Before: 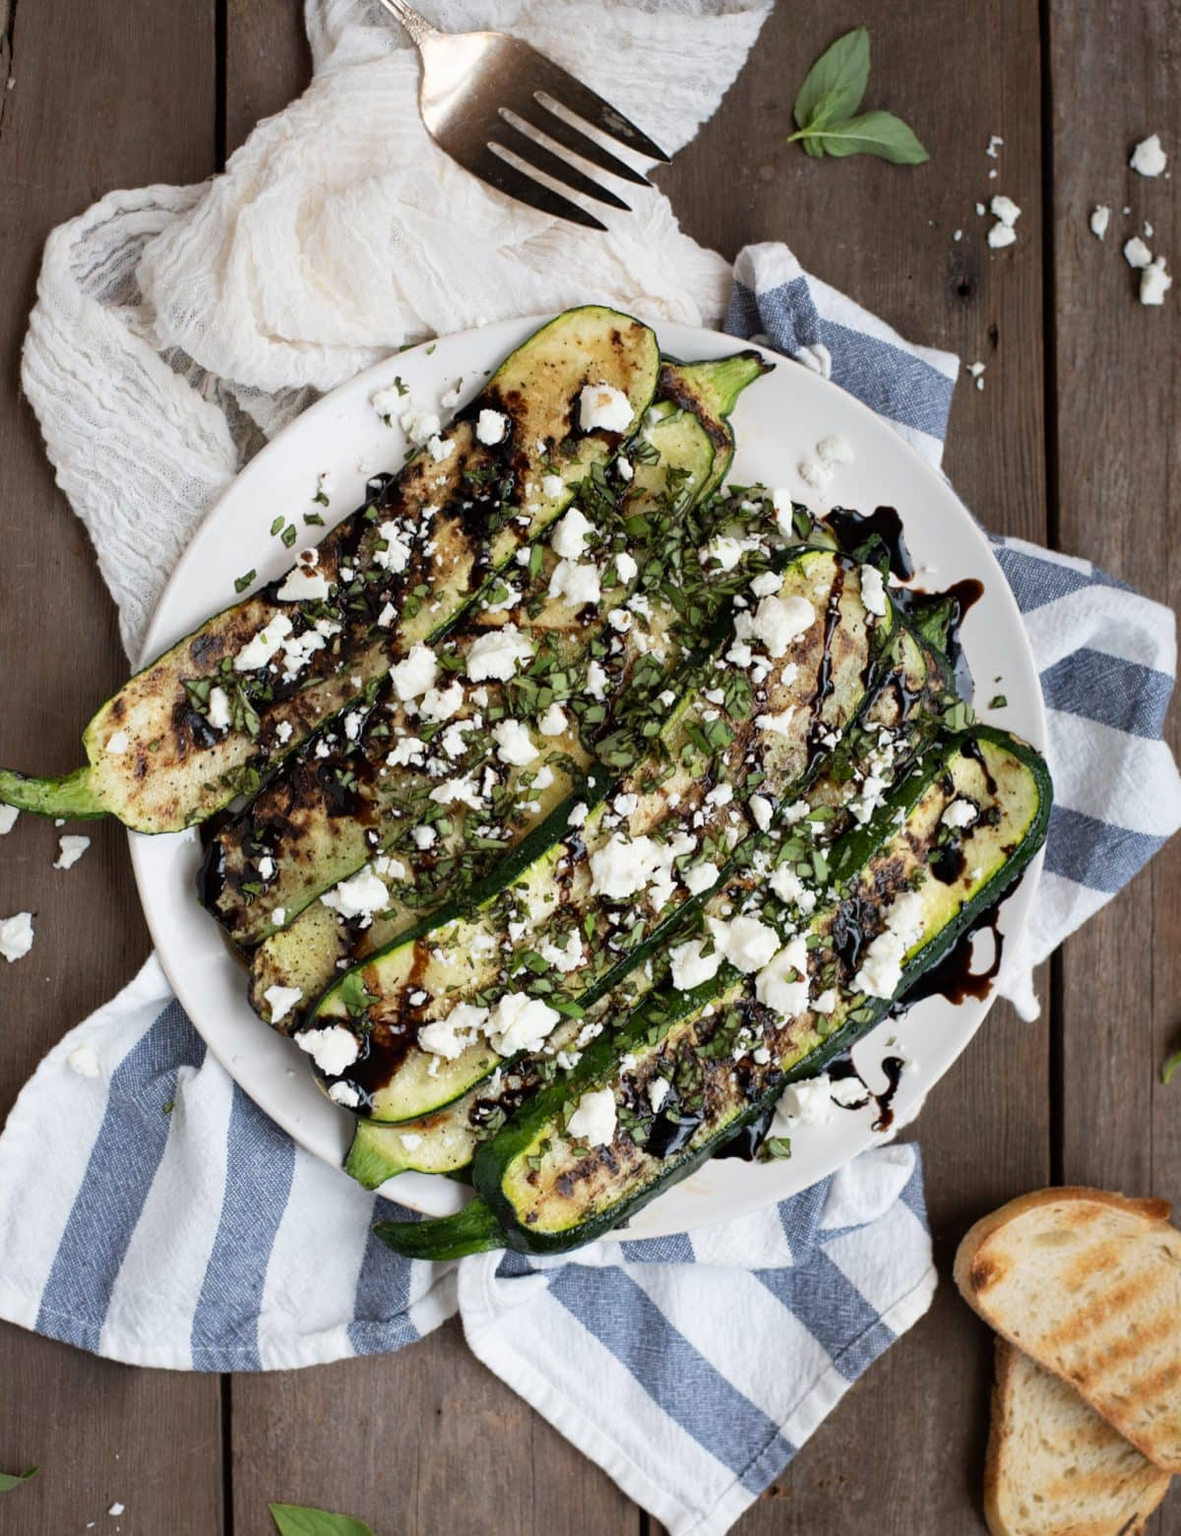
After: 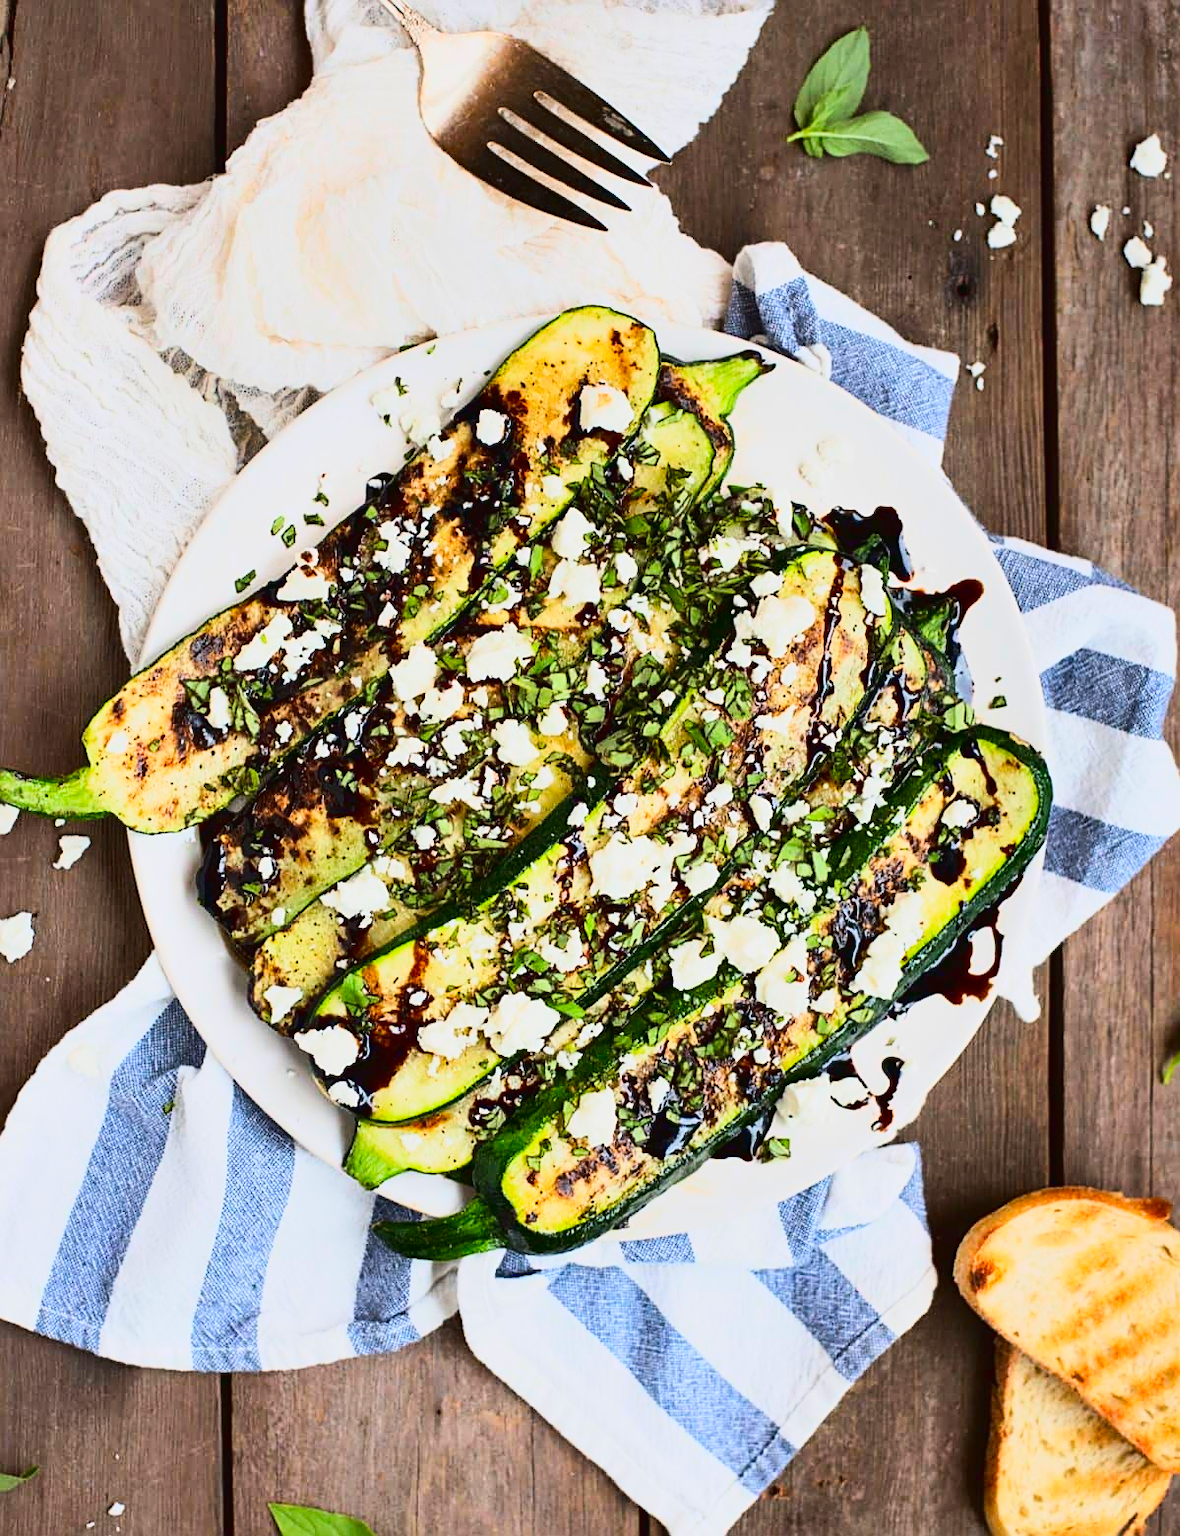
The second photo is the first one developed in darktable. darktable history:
sharpen: on, module defaults
shadows and highlights: radius 133.83, soften with gaussian
contrast brightness saturation: brightness -0.02, saturation 0.35
exposure: compensate highlight preservation false
tone curve: curves: ch0 [(0, 0.026) (0.146, 0.158) (0.272, 0.34) (0.434, 0.625) (0.676, 0.871) (0.994, 0.955)], color space Lab, linked channels, preserve colors none
